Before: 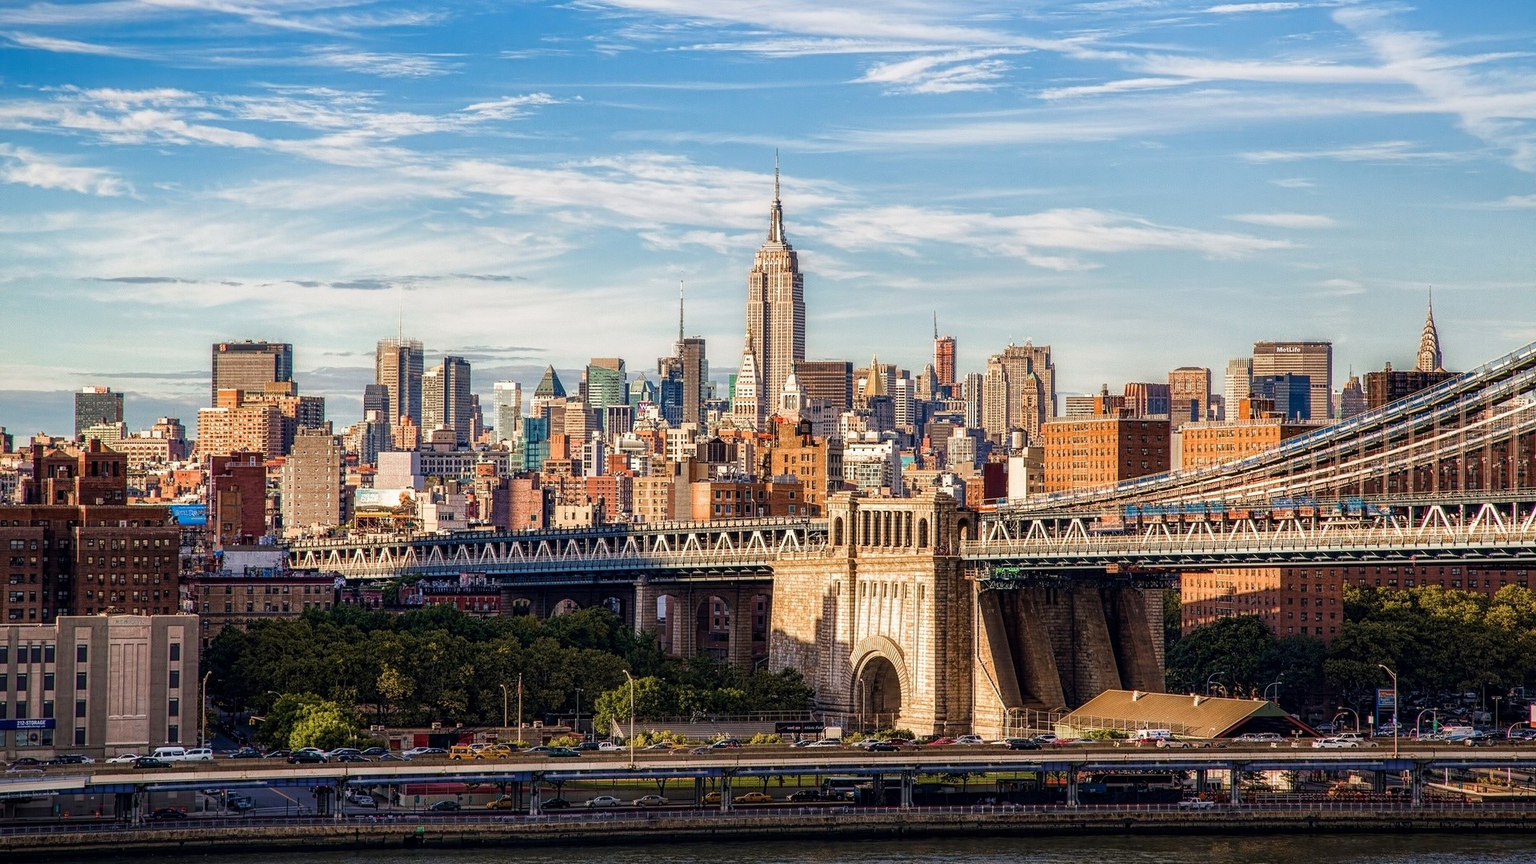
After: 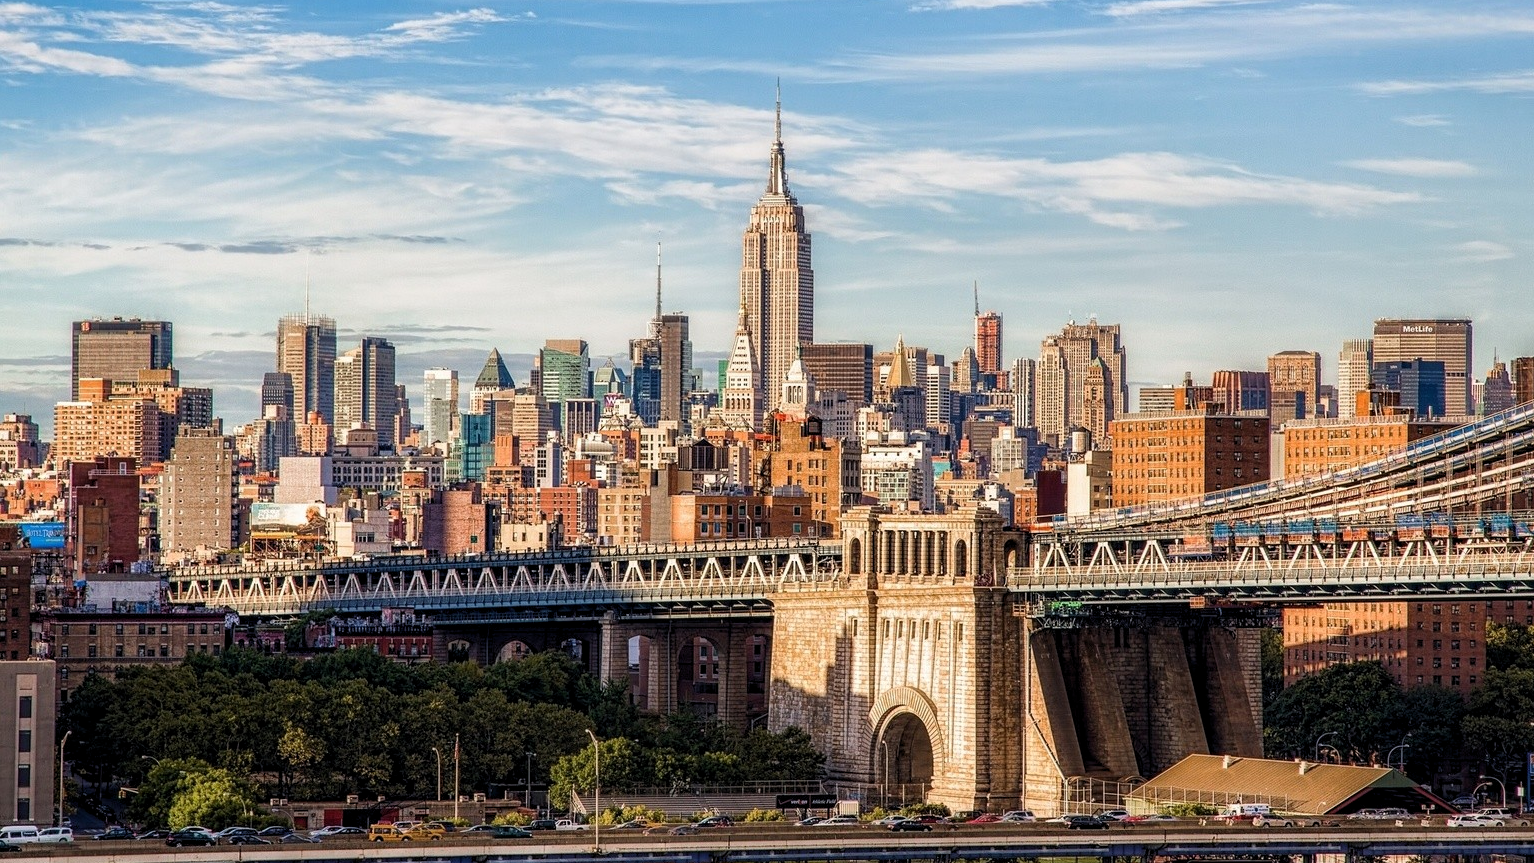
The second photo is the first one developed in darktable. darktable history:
levels: levels [0.016, 0.5, 0.996]
crop and rotate: left 10.071%, top 10.071%, right 10.02%, bottom 10.02%
